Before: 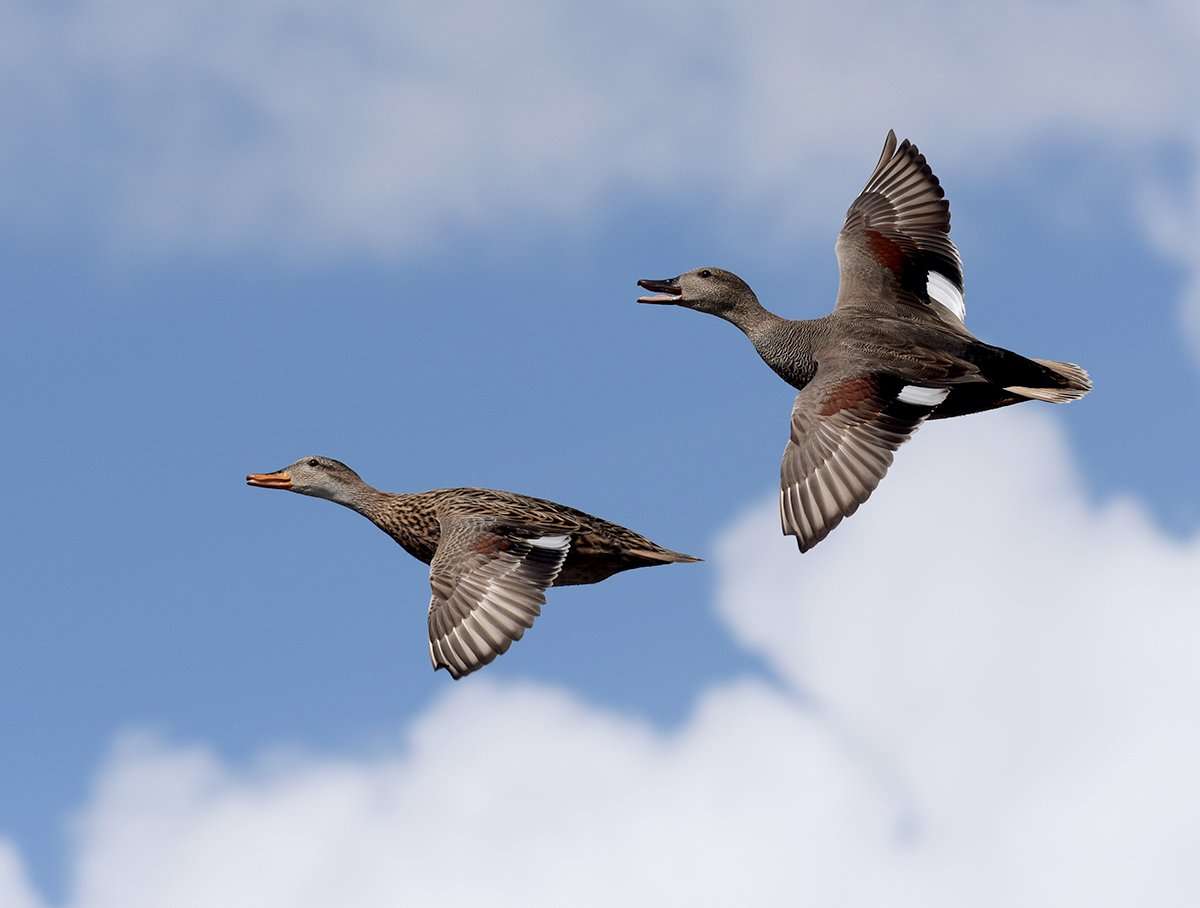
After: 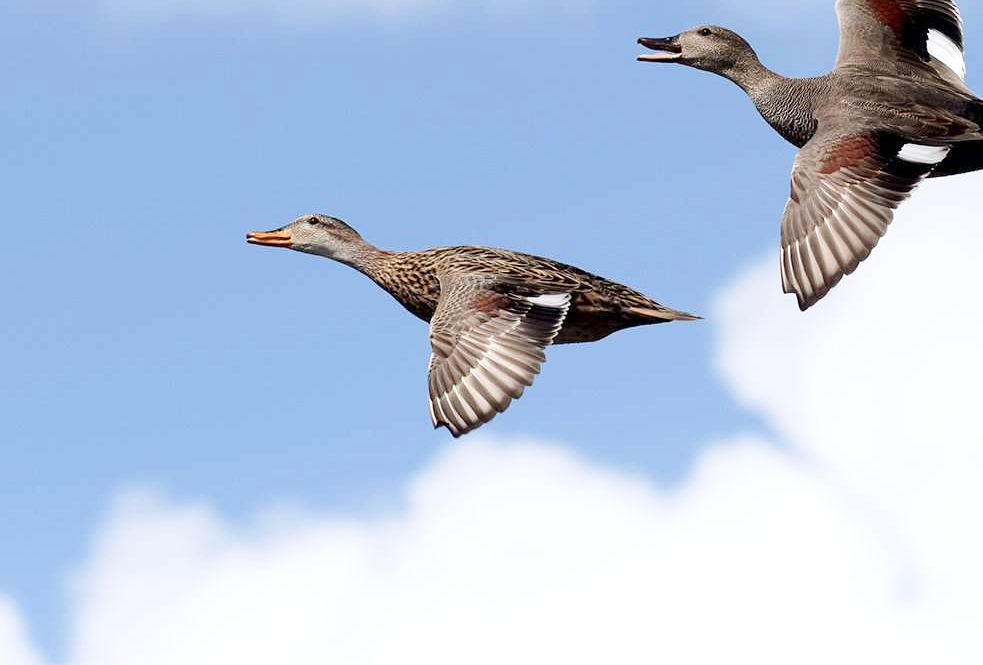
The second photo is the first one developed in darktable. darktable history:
crop: top 26.729%, right 18.05%
levels: levels [0, 0.476, 0.951]
base curve: curves: ch0 [(0, 0) (0.204, 0.334) (0.55, 0.733) (1, 1)], preserve colors none
